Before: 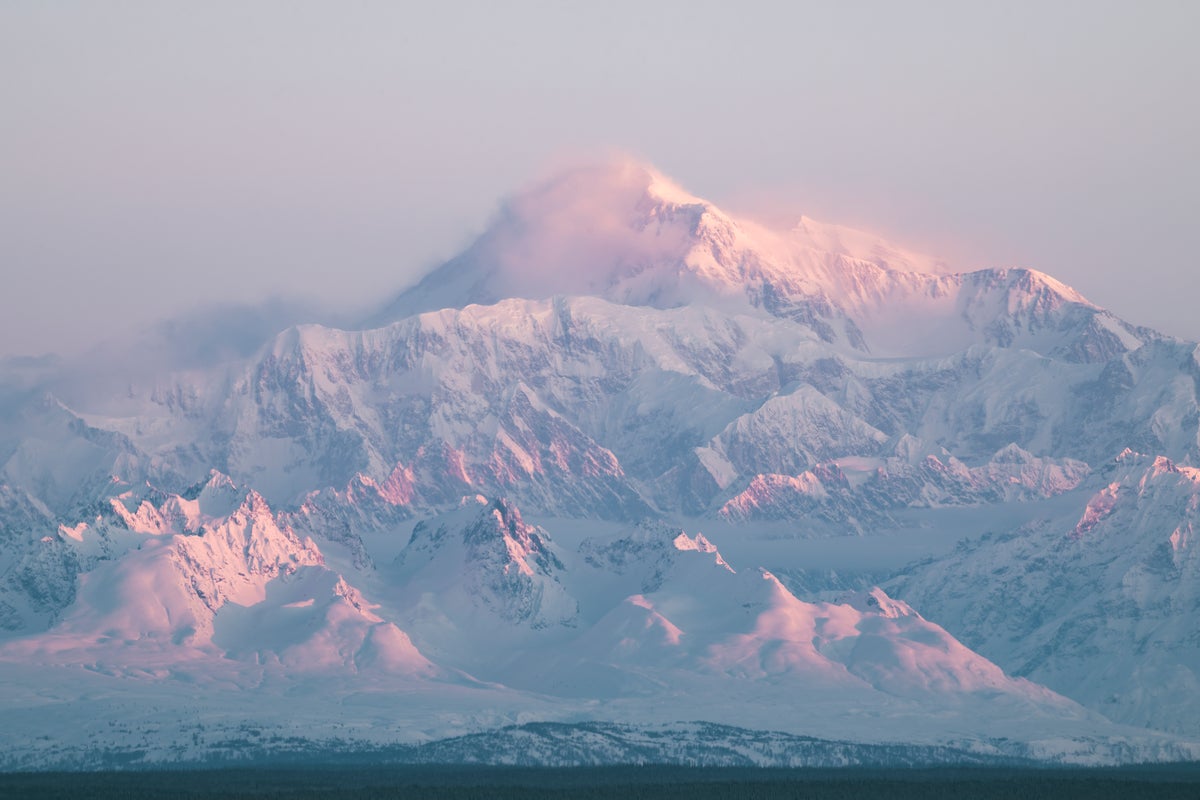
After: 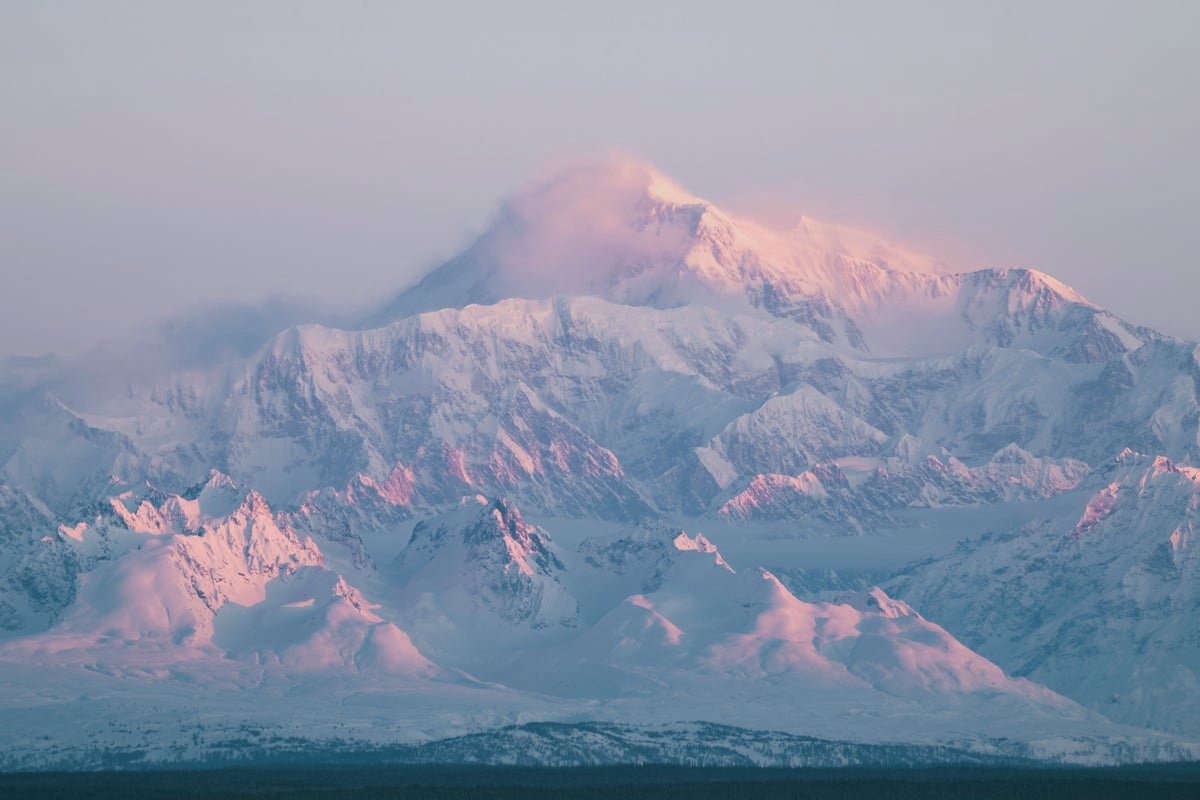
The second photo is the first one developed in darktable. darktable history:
white balance: red 0.986, blue 1.01
exposure: black level correction 0, exposure -0.721 EV, compensate highlight preservation false
contrast brightness saturation: contrast 0.2, brightness 0.16, saturation 0.22
